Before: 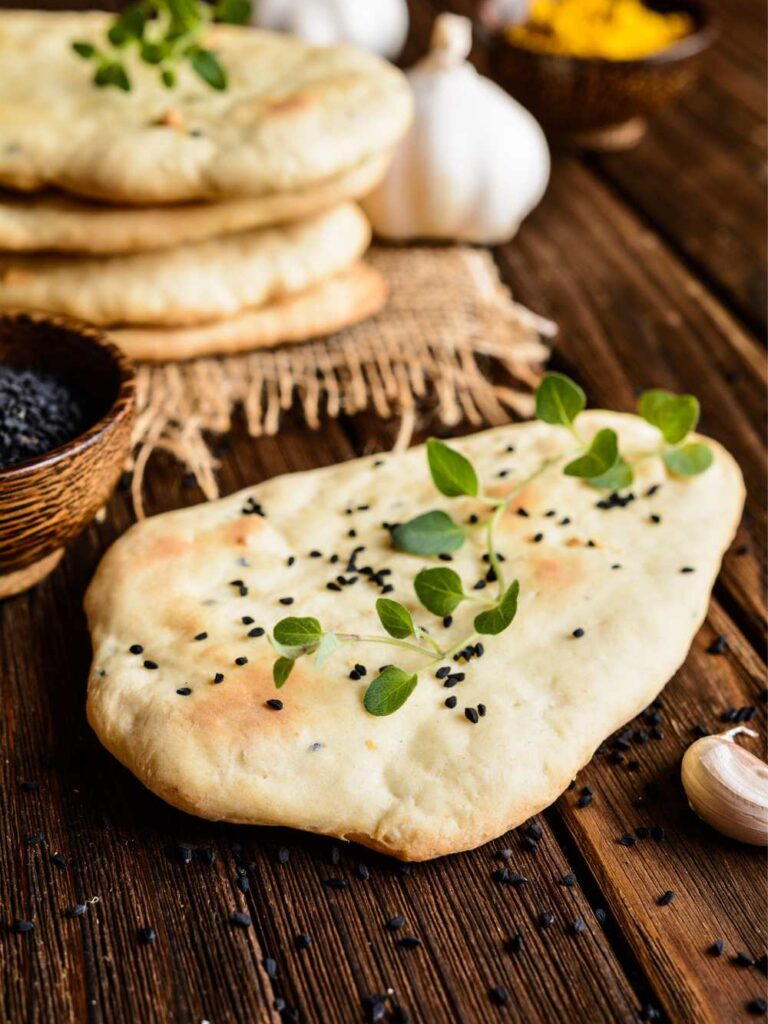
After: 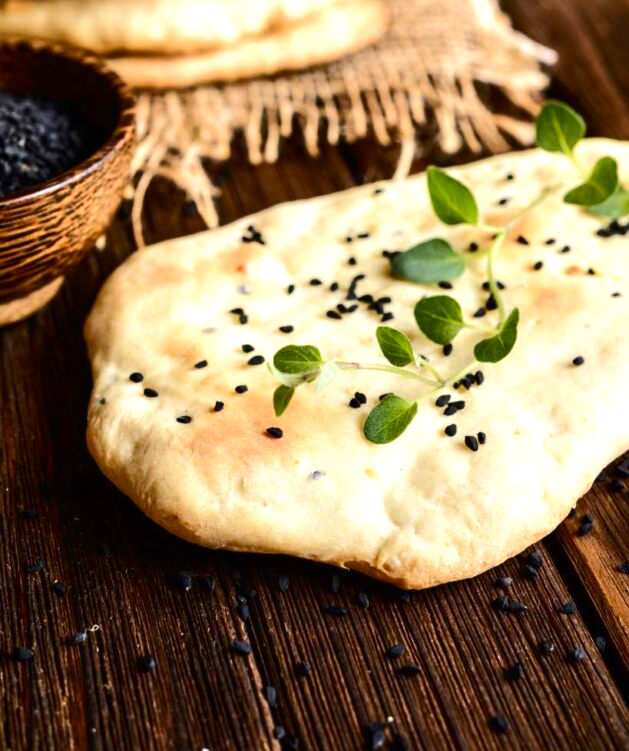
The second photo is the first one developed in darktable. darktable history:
local contrast: mode bilateral grid, contrast 99, coarseness 99, detail 89%, midtone range 0.2
exposure: black level correction 0.001, exposure 0.5 EV, compensate exposure bias true, compensate highlight preservation false
tone curve: curves: ch0 [(0, 0) (0.003, 0.006) (0.011, 0.01) (0.025, 0.017) (0.044, 0.029) (0.069, 0.043) (0.1, 0.064) (0.136, 0.091) (0.177, 0.128) (0.224, 0.162) (0.277, 0.206) (0.335, 0.258) (0.399, 0.324) (0.468, 0.404) (0.543, 0.499) (0.623, 0.595) (0.709, 0.693) (0.801, 0.786) (0.898, 0.883) (1, 1)], color space Lab, independent channels, preserve colors none
crop: top 26.575%, right 17.987%
